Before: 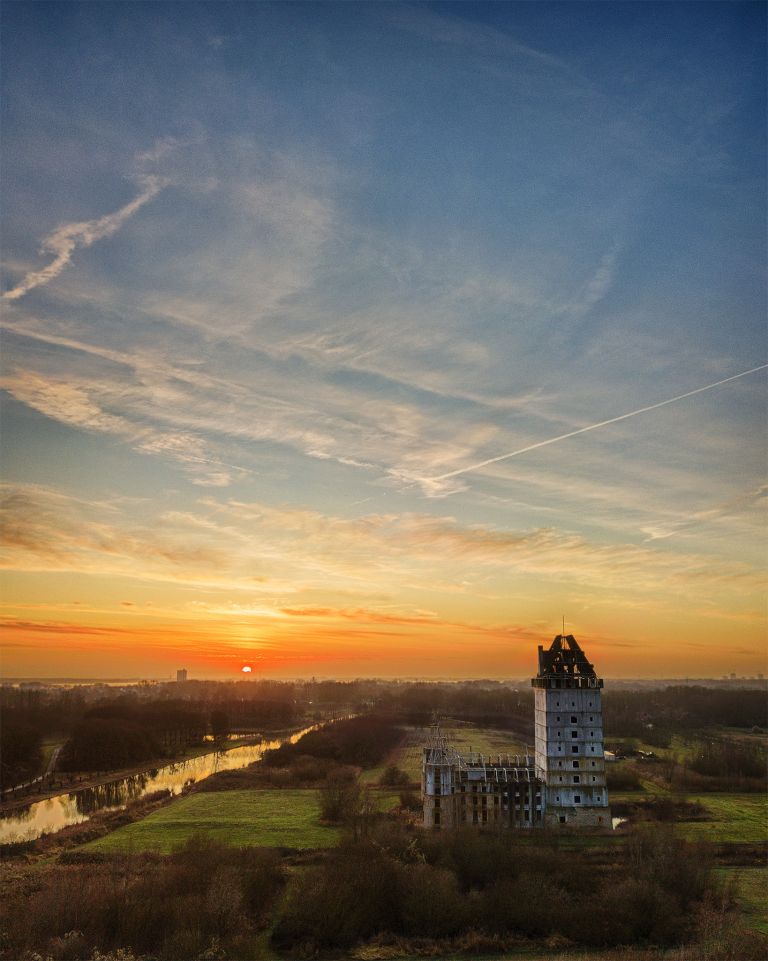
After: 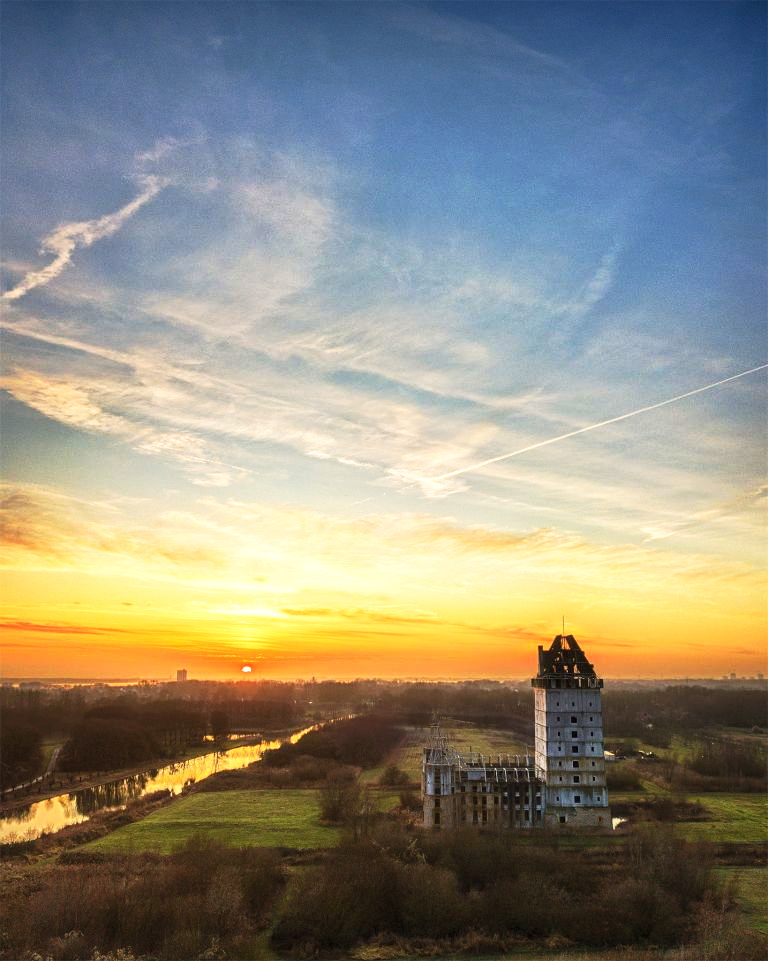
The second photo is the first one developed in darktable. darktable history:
exposure: exposure 0.654 EV, compensate highlight preservation false
base curve: curves: ch0 [(0, 0) (0.257, 0.25) (0.482, 0.586) (0.757, 0.871) (1, 1)], preserve colors none
